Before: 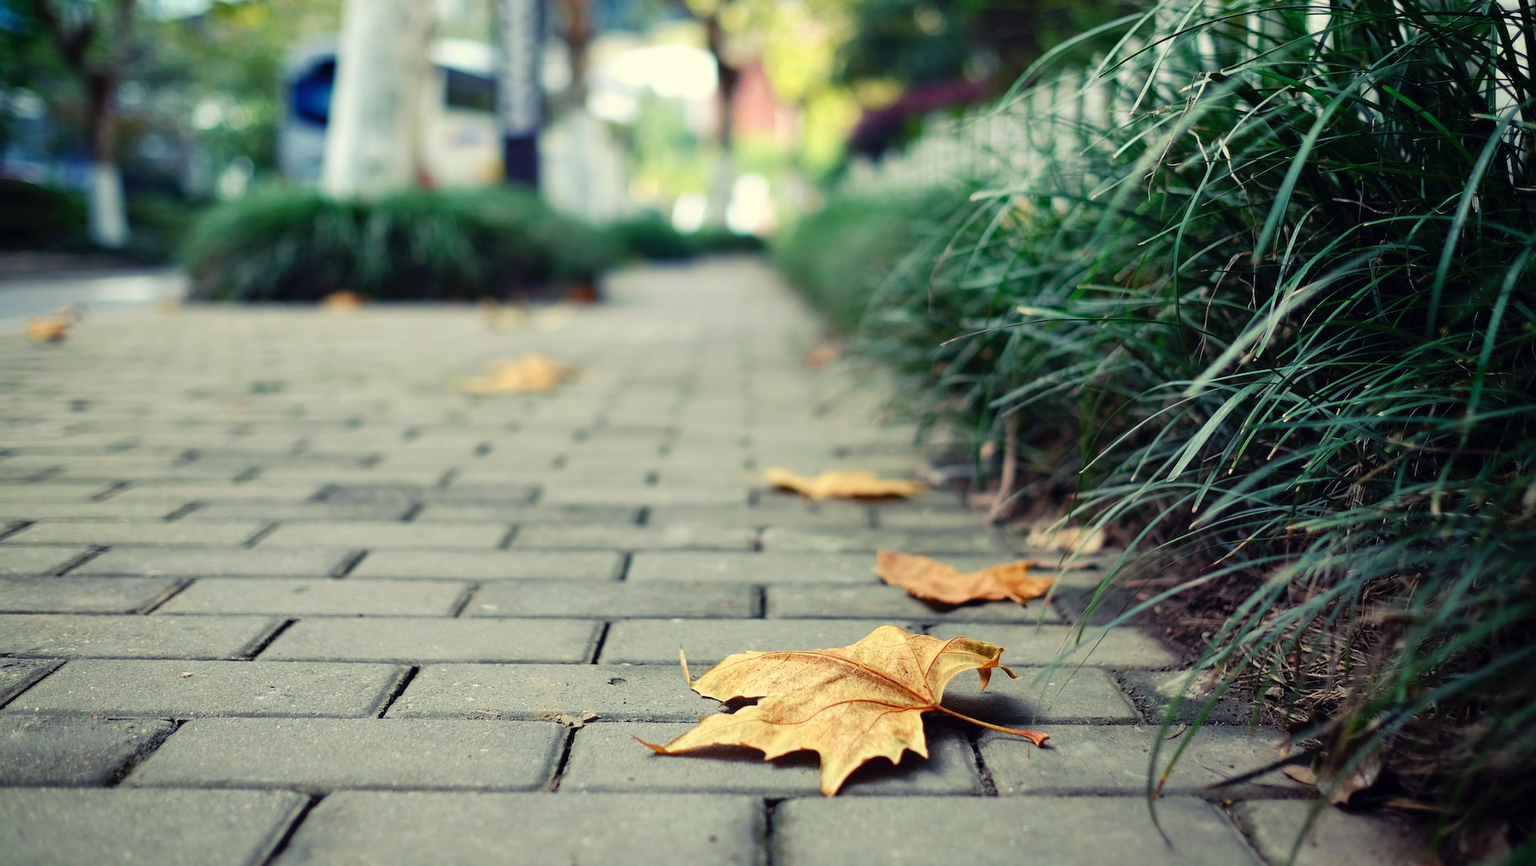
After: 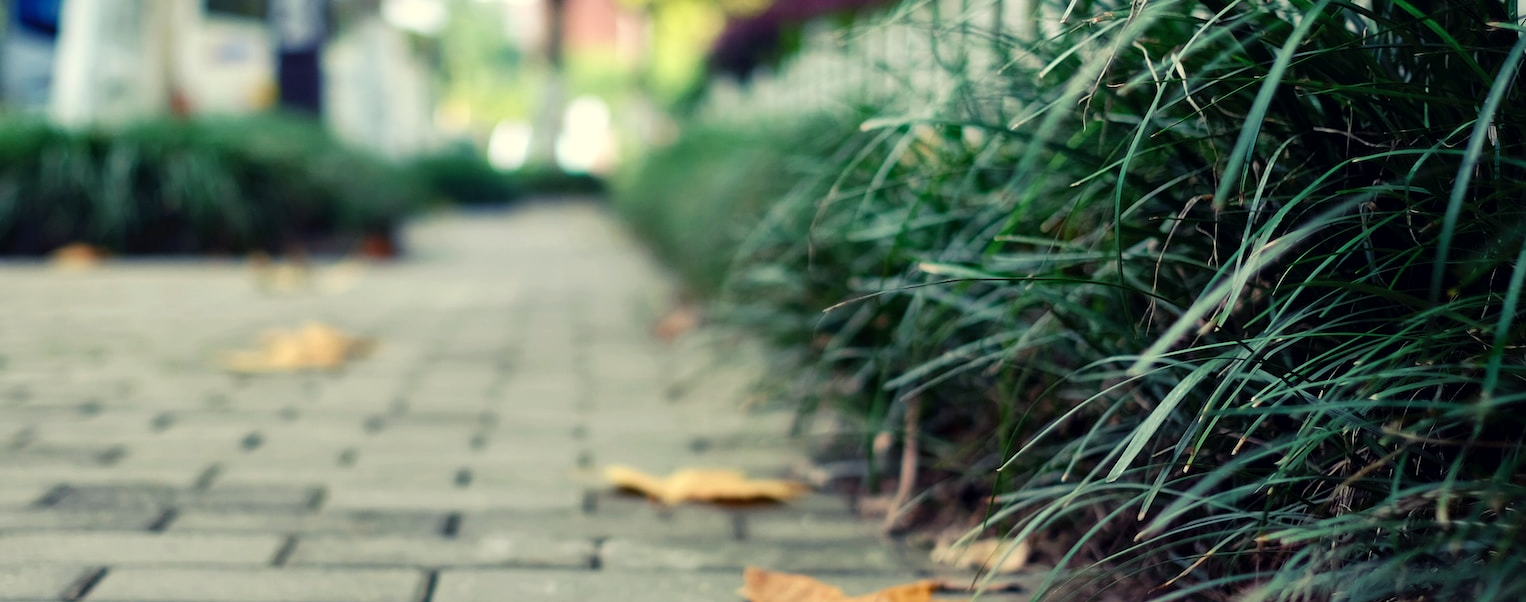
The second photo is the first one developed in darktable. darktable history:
local contrast: mode bilateral grid, contrast 20, coarseness 50, detail 120%, midtone range 0.2
crop: left 18.38%, top 11.092%, right 2.134%, bottom 33.217%
